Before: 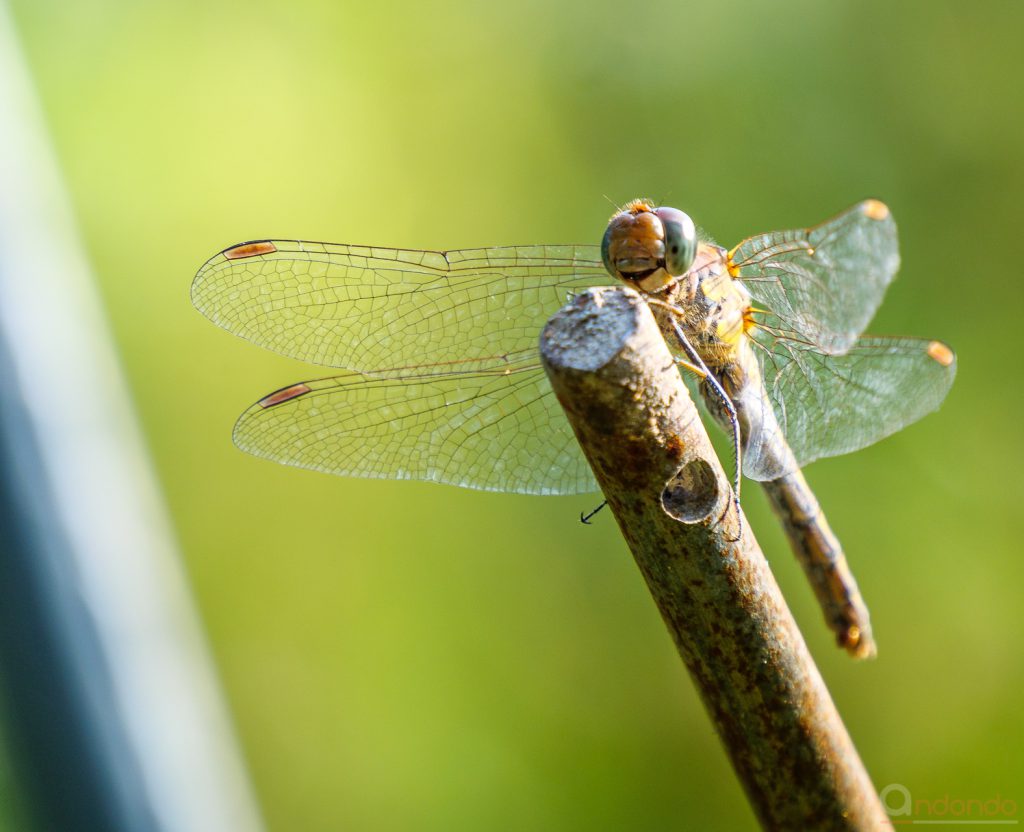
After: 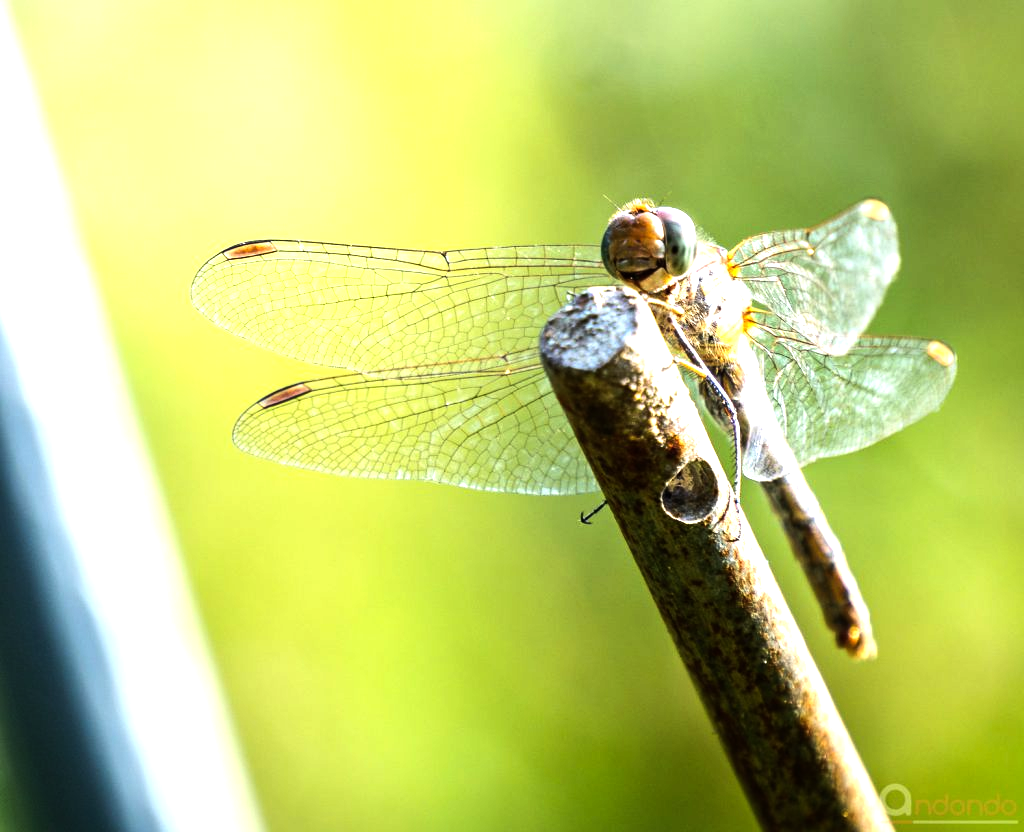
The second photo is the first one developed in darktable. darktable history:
tone equalizer: -8 EV -1.08 EV, -7 EV -1.01 EV, -6 EV -0.867 EV, -5 EV -0.578 EV, -3 EV 0.578 EV, -2 EV 0.867 EV, -1 EV 1.01 EV, +0 EV 1.08 EV, edges refinement/feathering 500, mask exposure compensation -1.57 EV, preserve details no
levels: levels [0, 0.476, 0.951]
